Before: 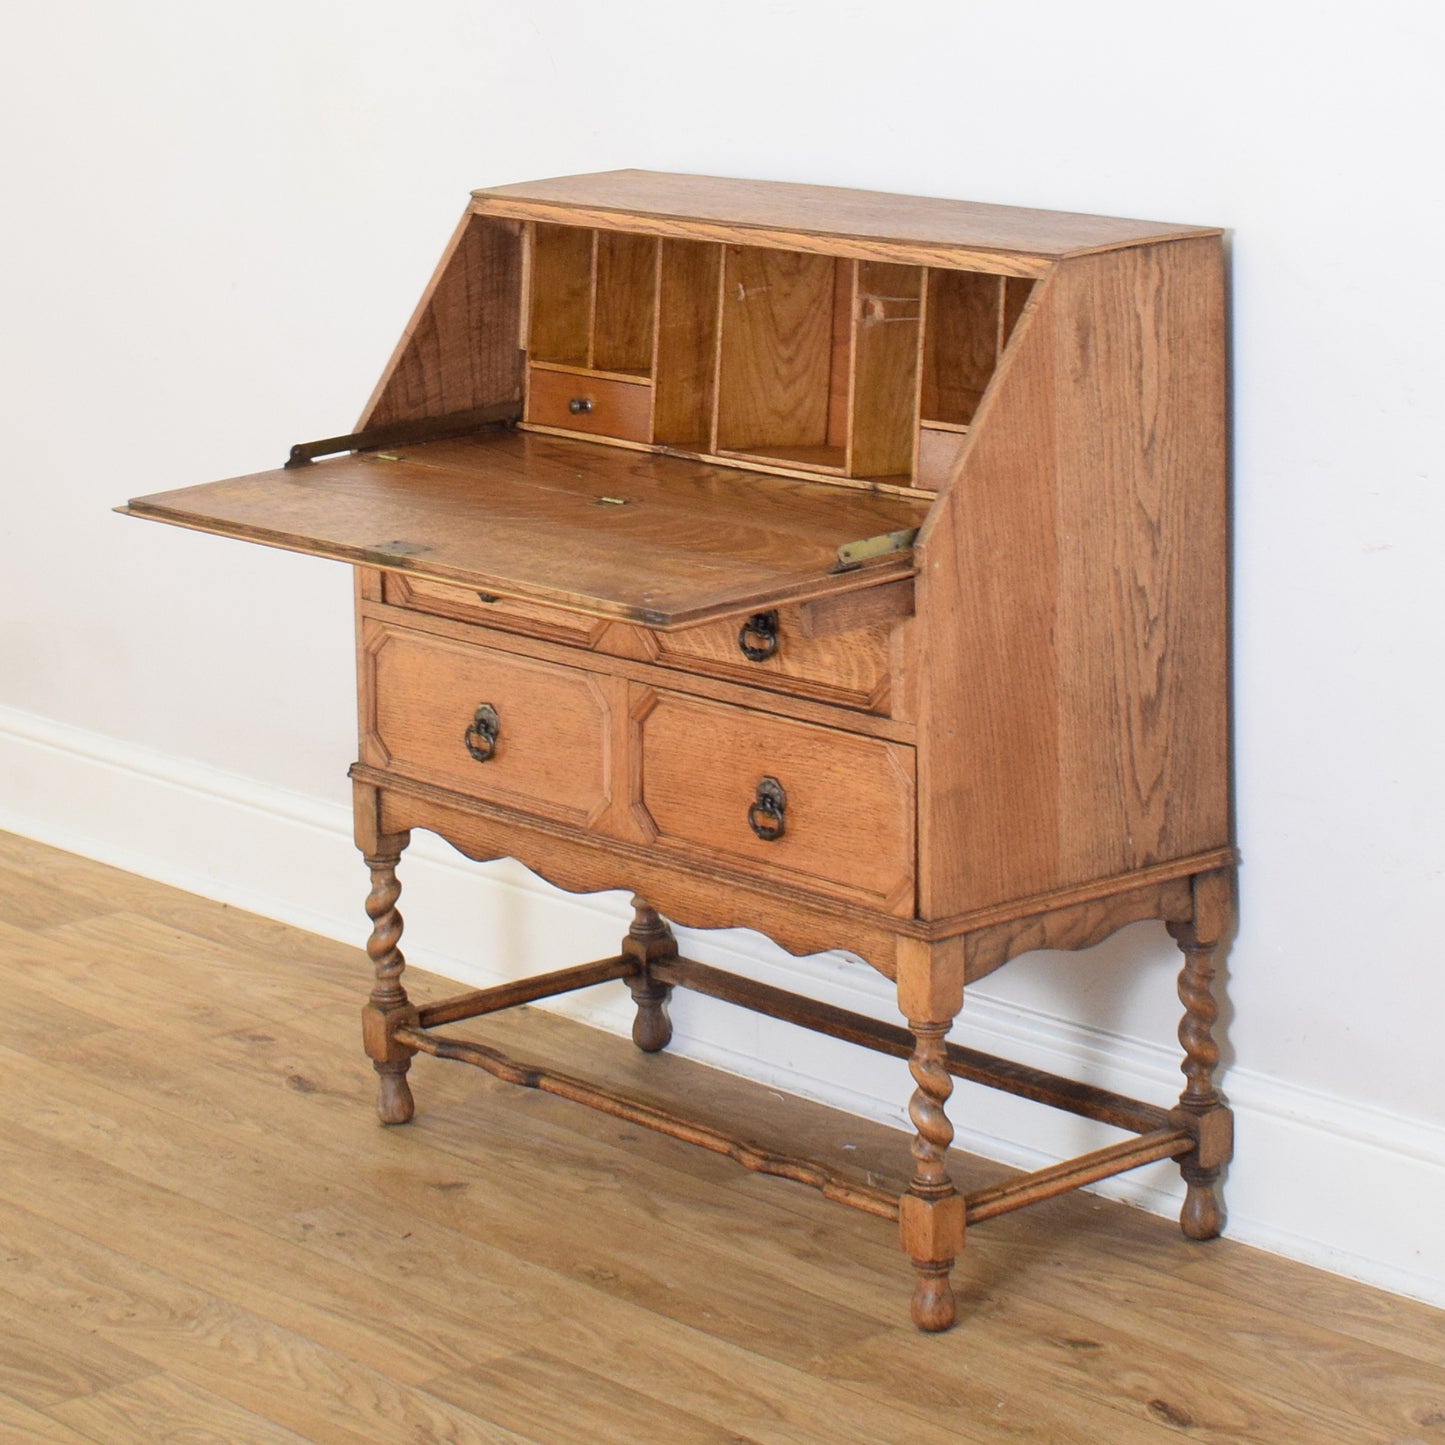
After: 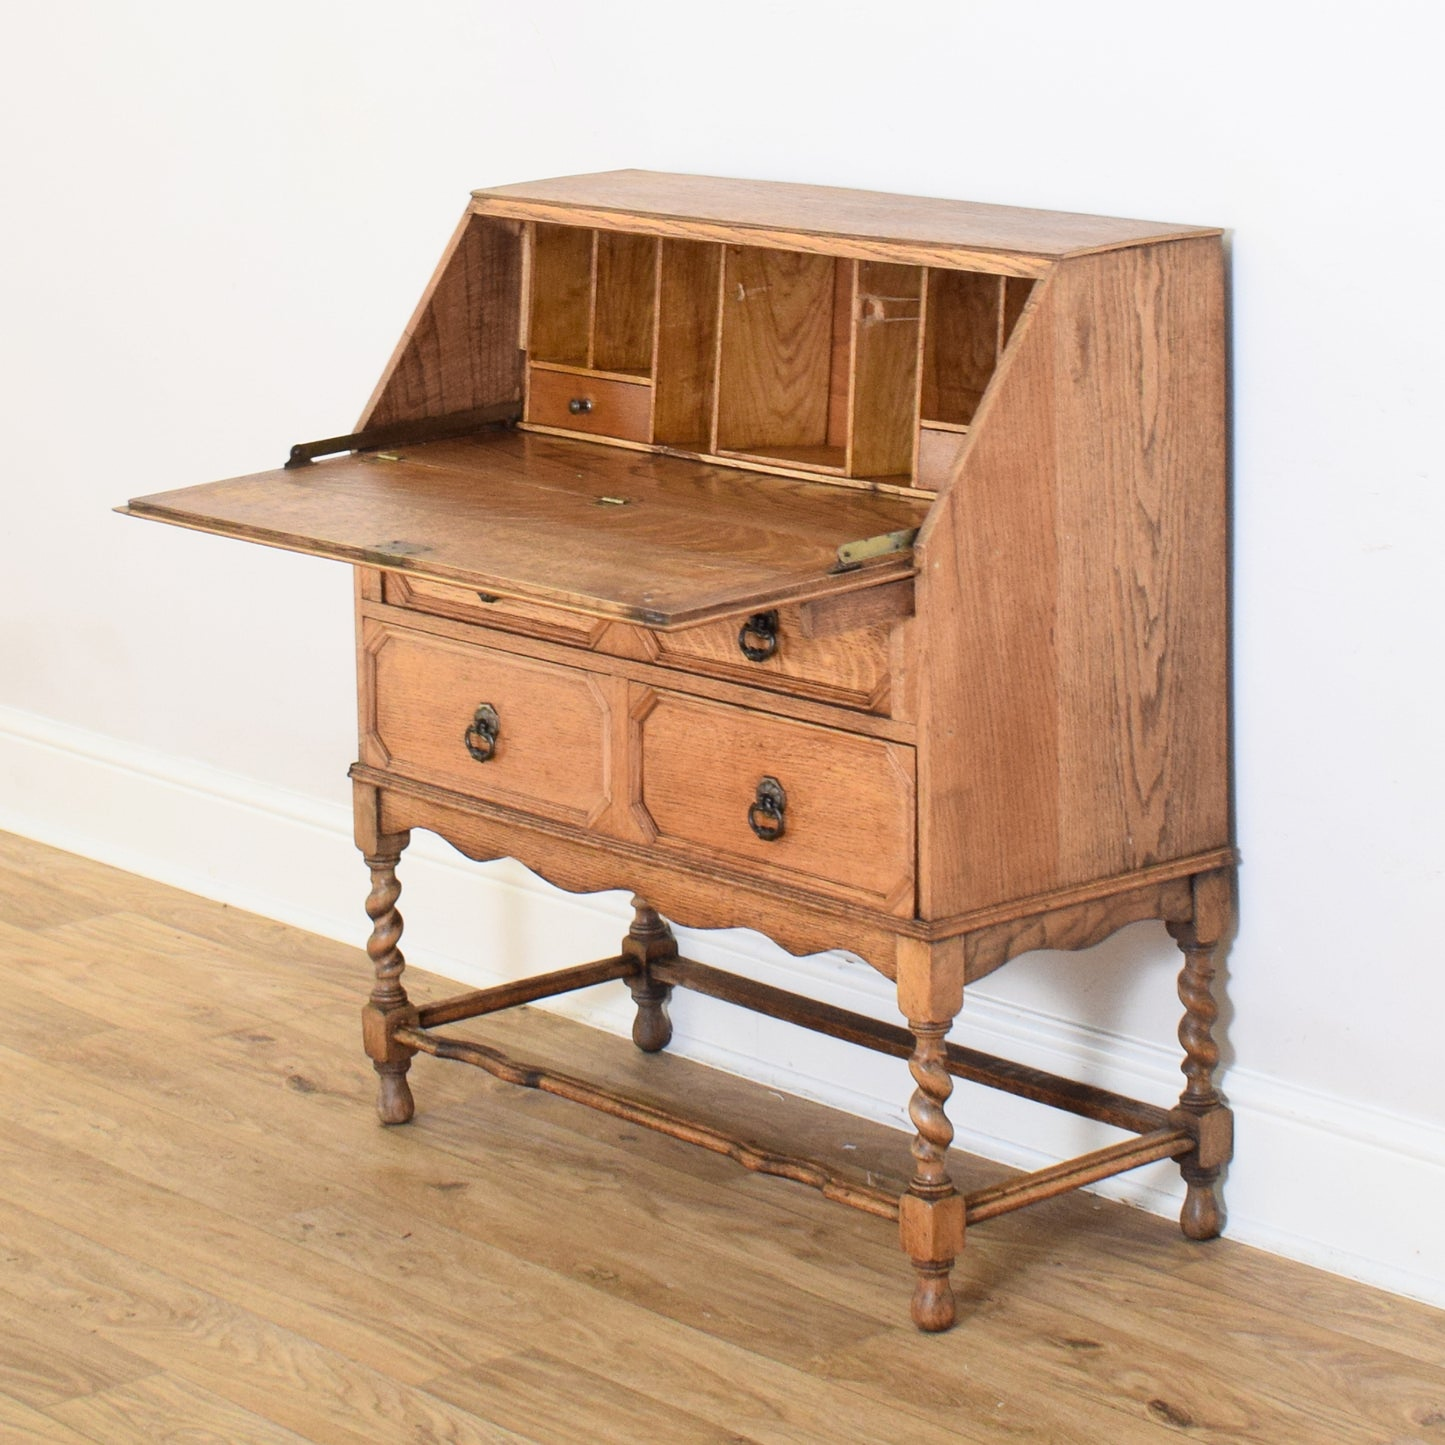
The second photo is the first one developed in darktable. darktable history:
contrast brightness saturation: contrast 0.154, brightness 0.04
